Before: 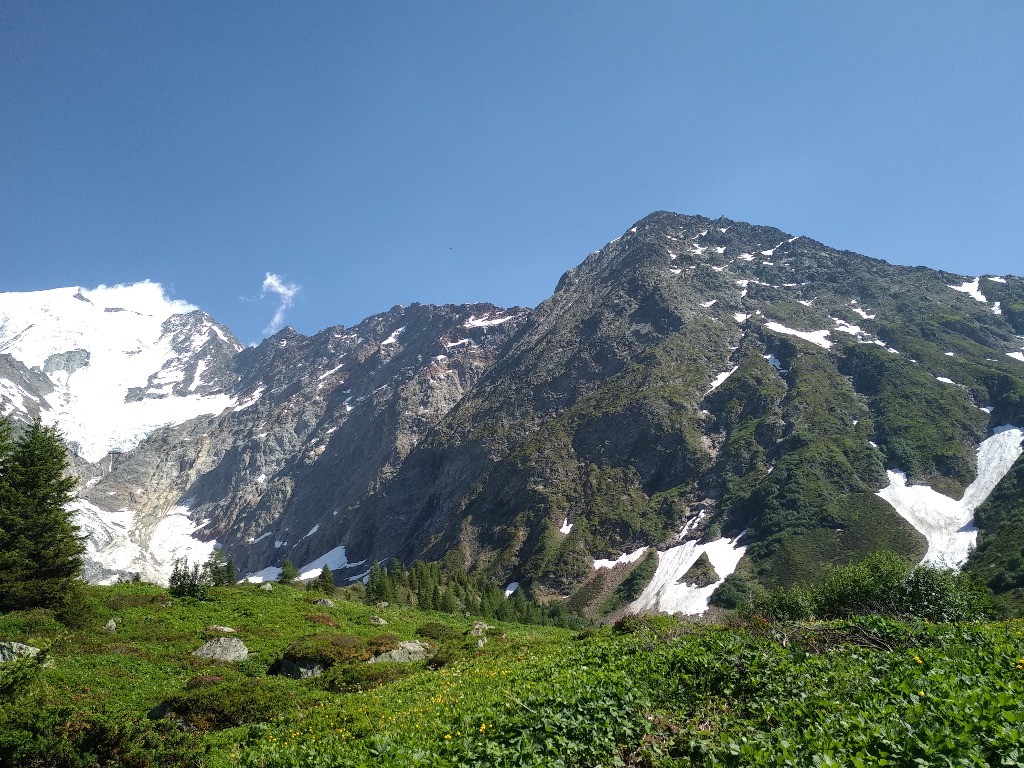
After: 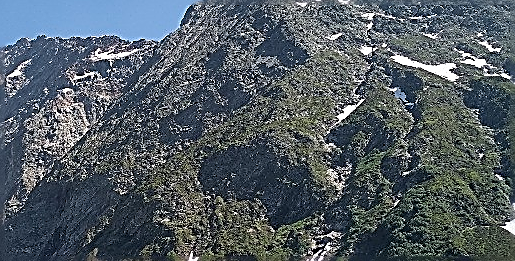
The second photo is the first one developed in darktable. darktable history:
exposure: compensate exposure bias true, compensate highlight preservation false
crop: left 36.6%, top 34.869%, right 13.038%, bottom 31.12%
sharpen: amount 1.997
levels: levels [0, 0.498, 0.996]
